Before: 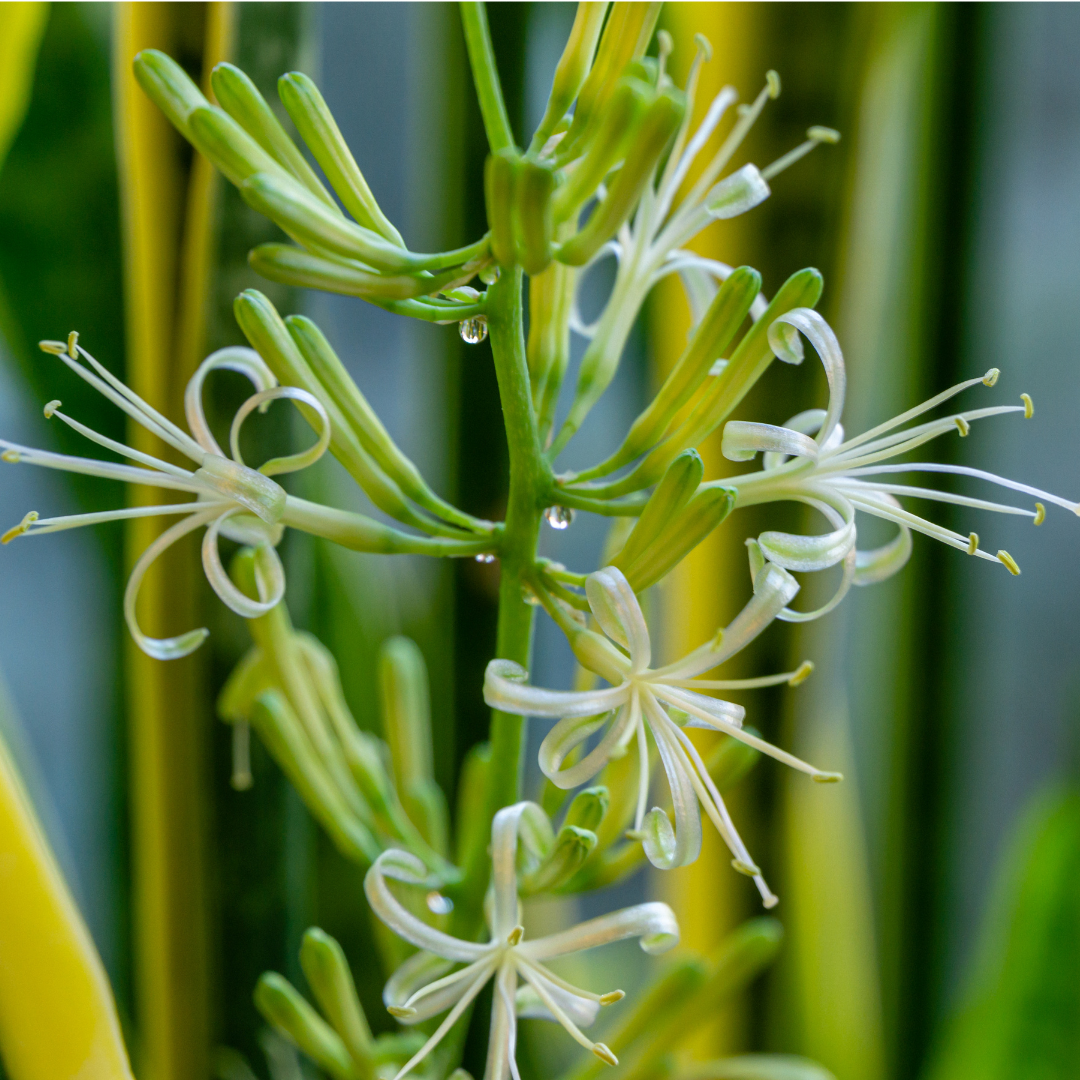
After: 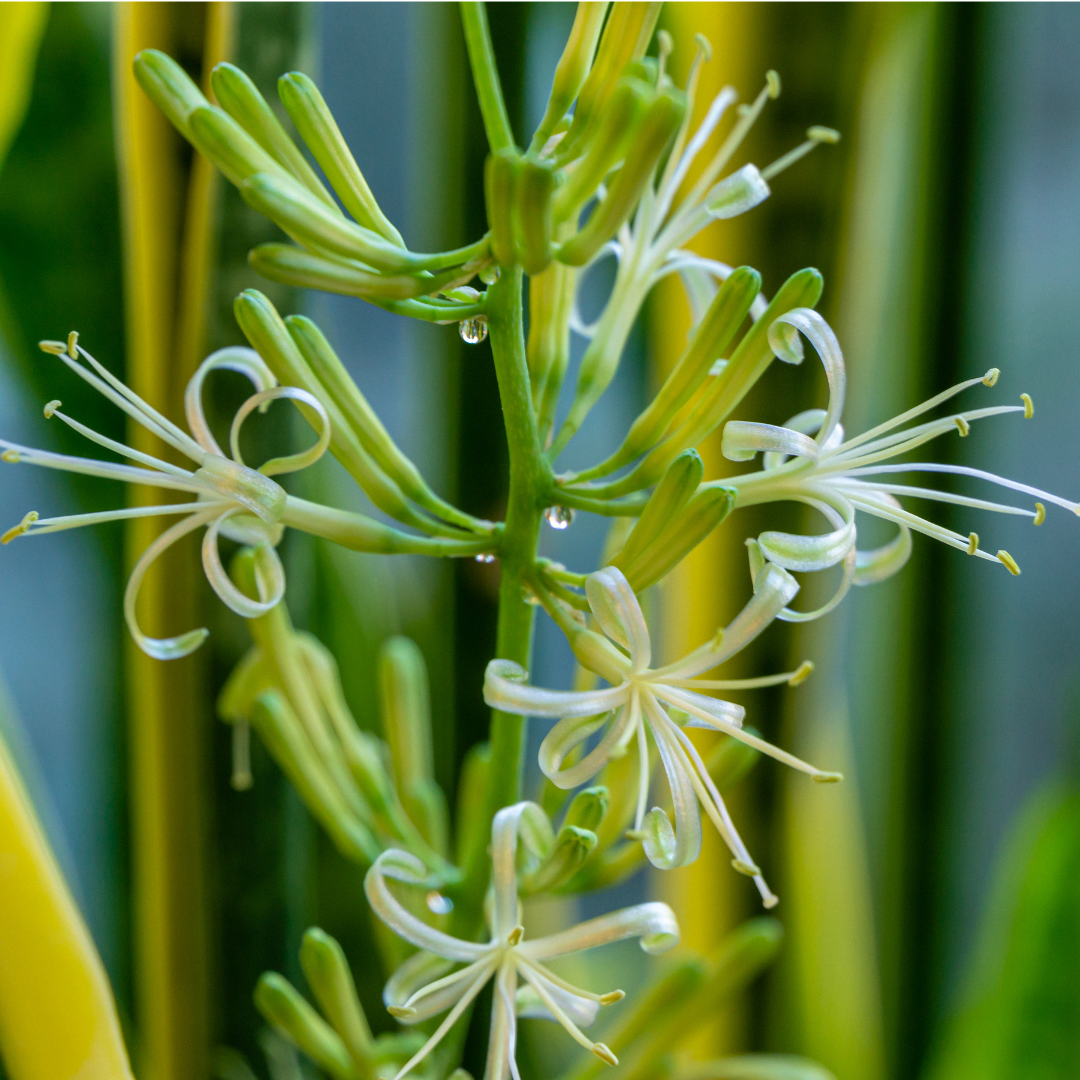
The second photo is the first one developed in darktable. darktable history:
tone equalizer: -8 EV -0.583 EV
velvia: on, module defaults
